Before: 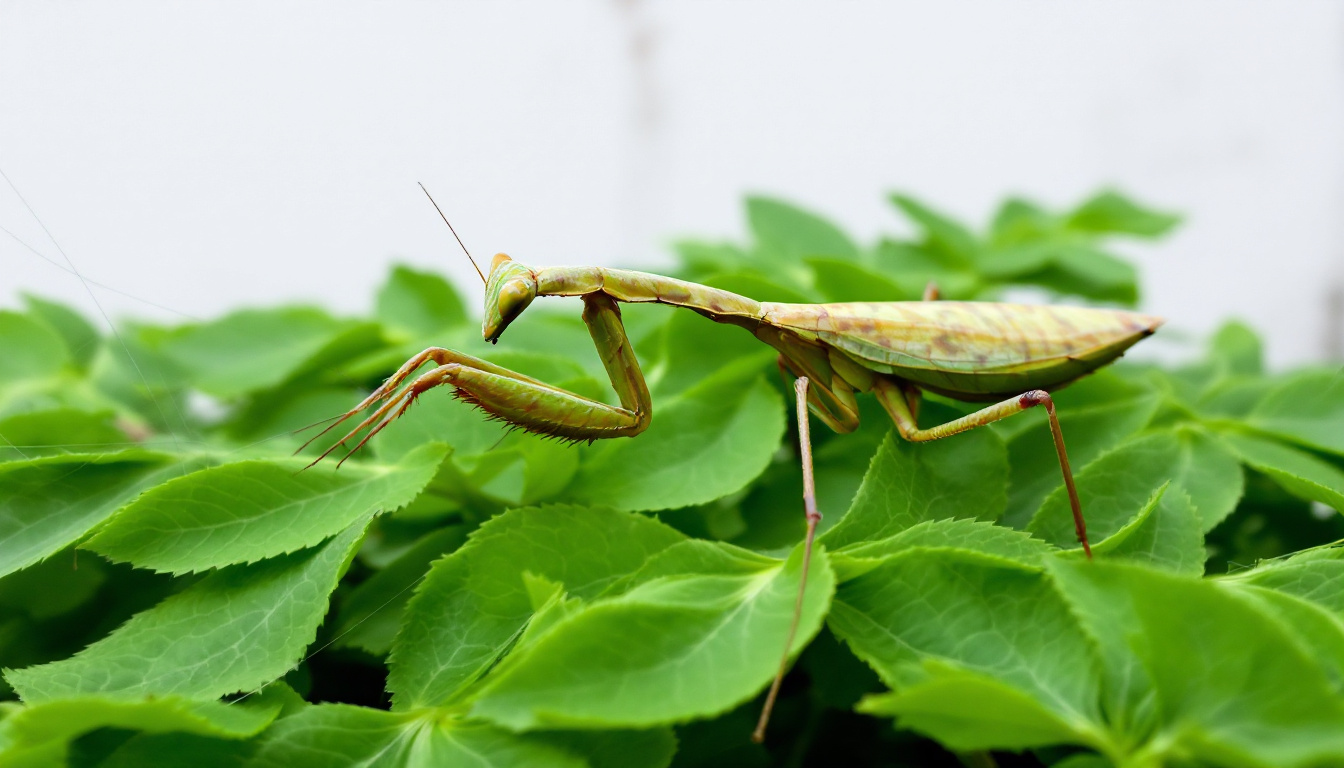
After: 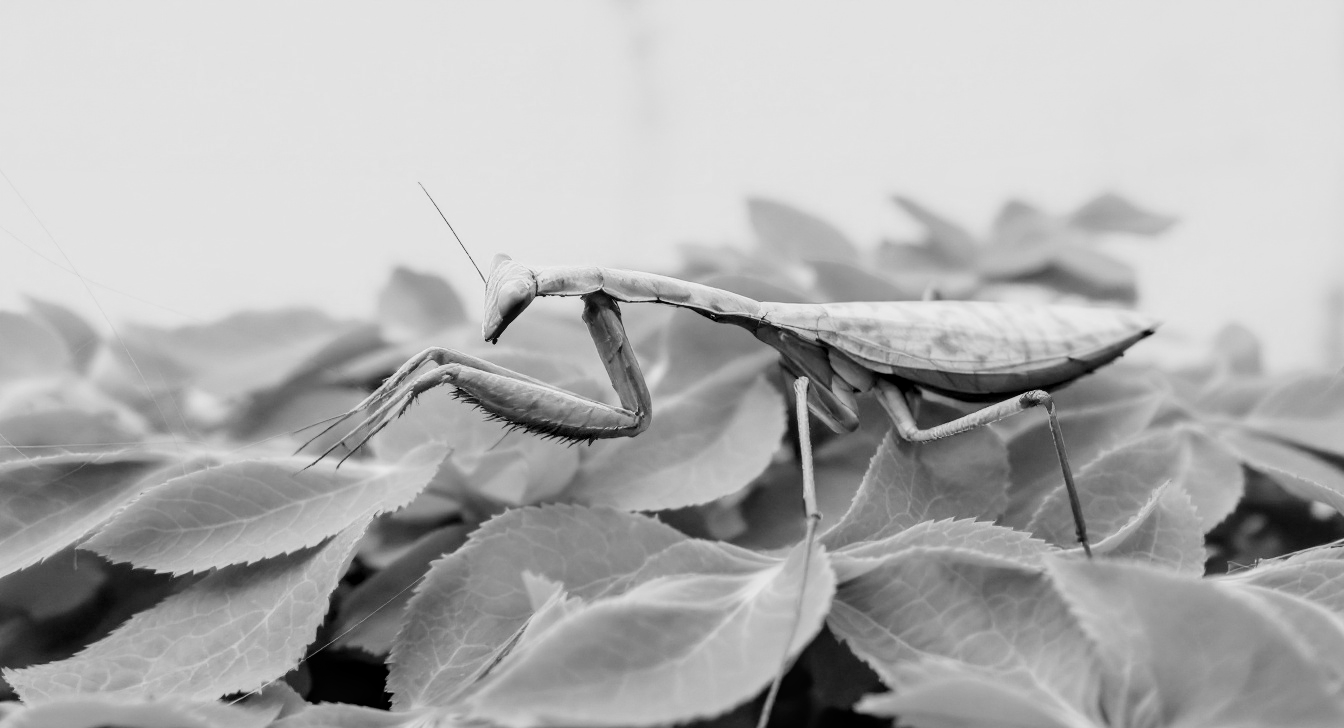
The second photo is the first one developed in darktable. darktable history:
filmic rgb: black relative exposure -7.65 EV, white relative exposure 4.56 EV, hardness 3.61, color science v6 (2022)
exposure: exposure 0.657 EV, compensate highlight preservation false
white balance: red 1.004, blue 1.024
local contrast: on, module defaults
color correction: highlights a* 9.03, highlights b* 8.71, shadows a* 40, shadows b* 40, saturation 0.8
crop and rotate: top 0%, bottom 5.097%
monochrome: on, module defaults
